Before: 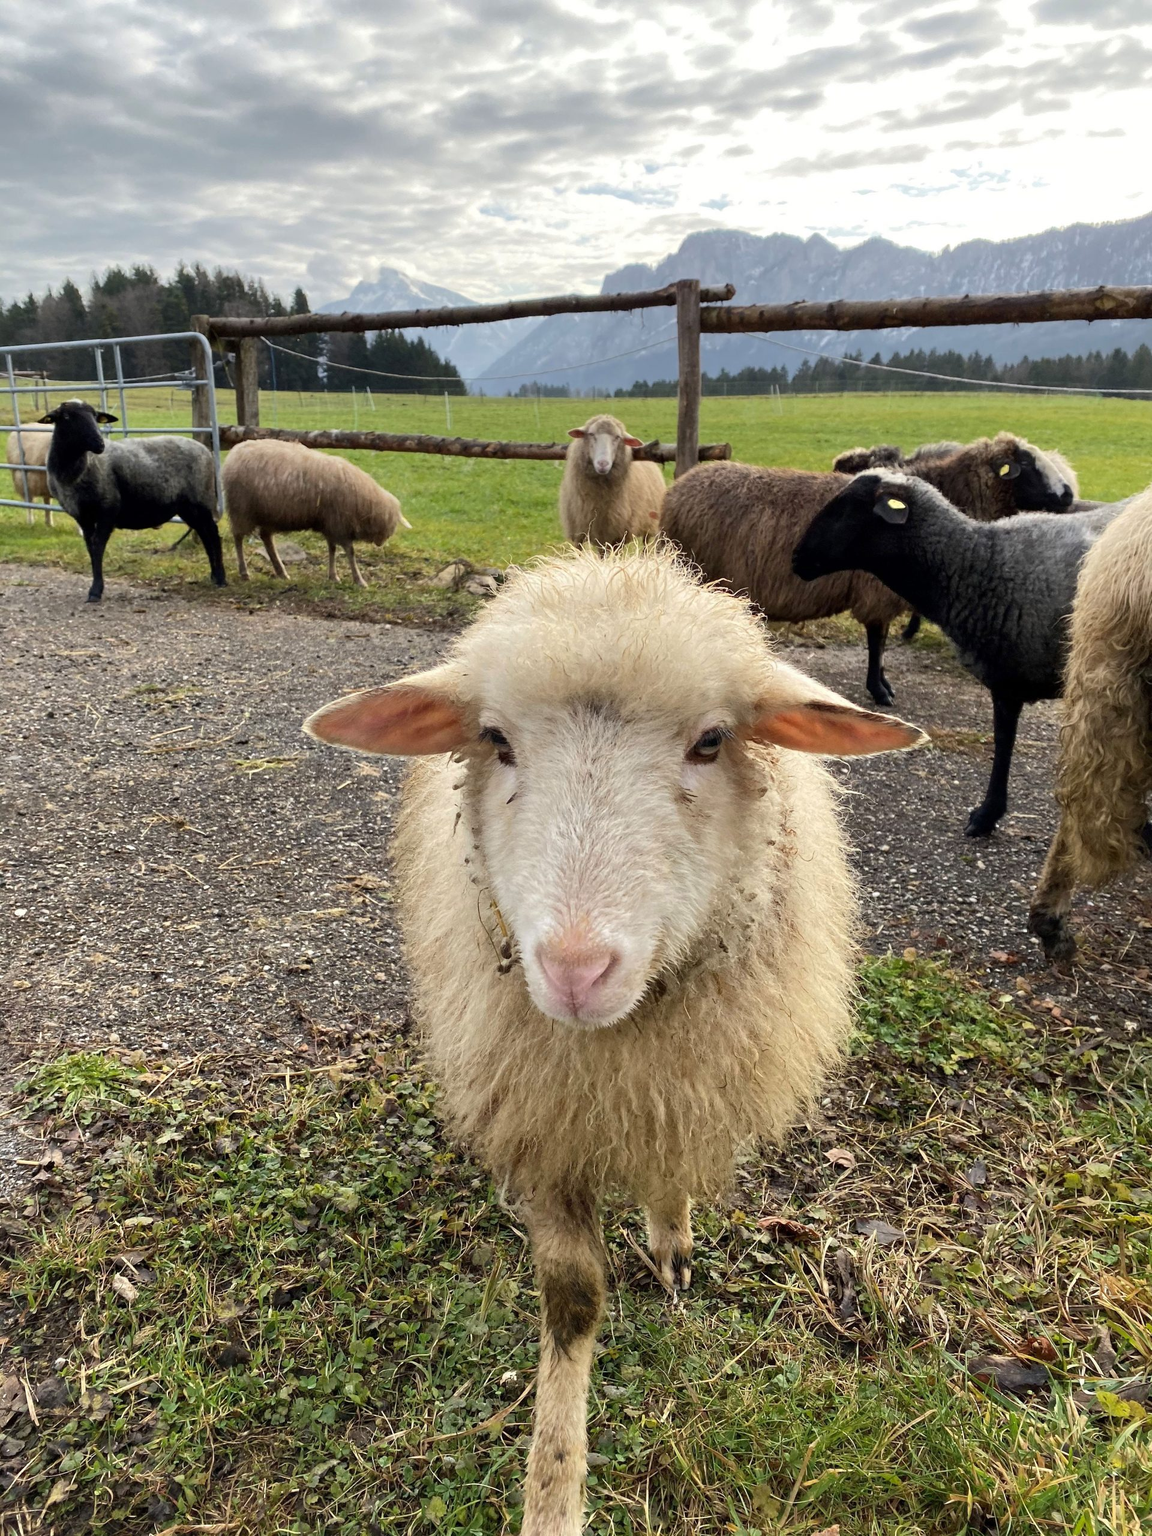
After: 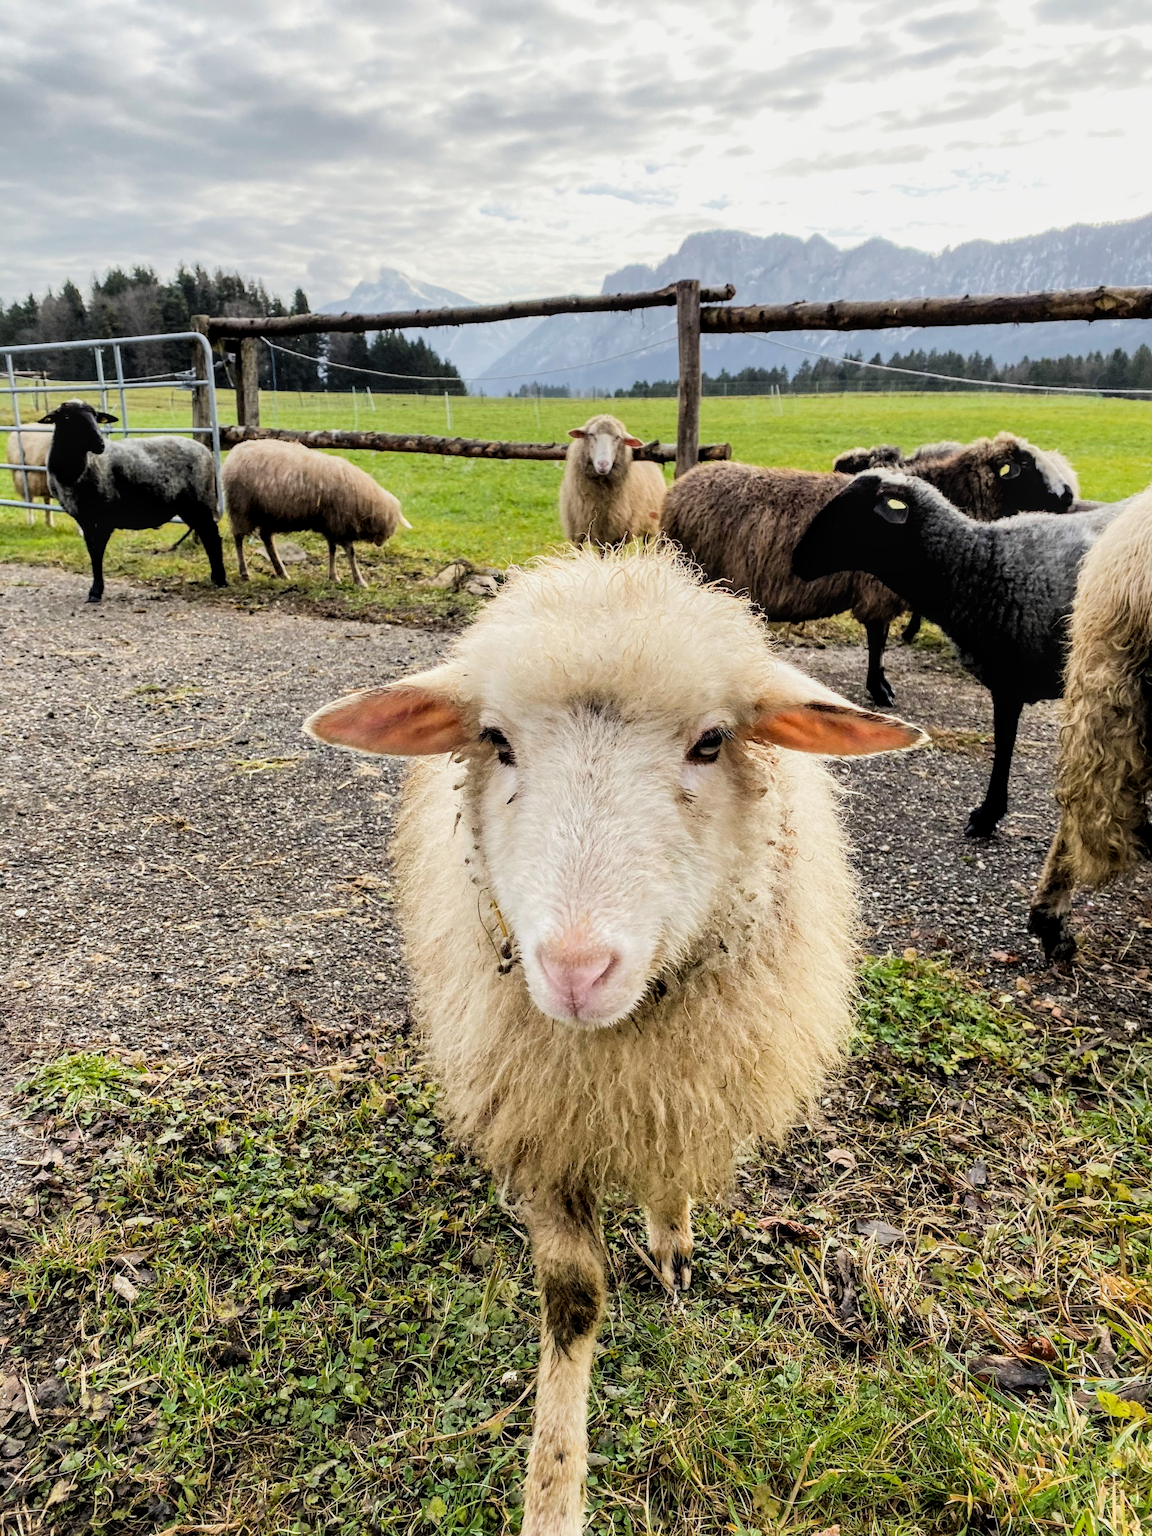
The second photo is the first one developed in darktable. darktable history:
filmic rgb: black relative exposure -5 EV, hardness 2.88, contrast 1.2, highlights saturation mix -30%
exposure: black level correction 0, exposure 0.5 EV, compensate highlight preservation false
color balance rgb: perceptual saturation grading › global saturation 10%, global vibrance 10%
local contrast: on, module defaults
